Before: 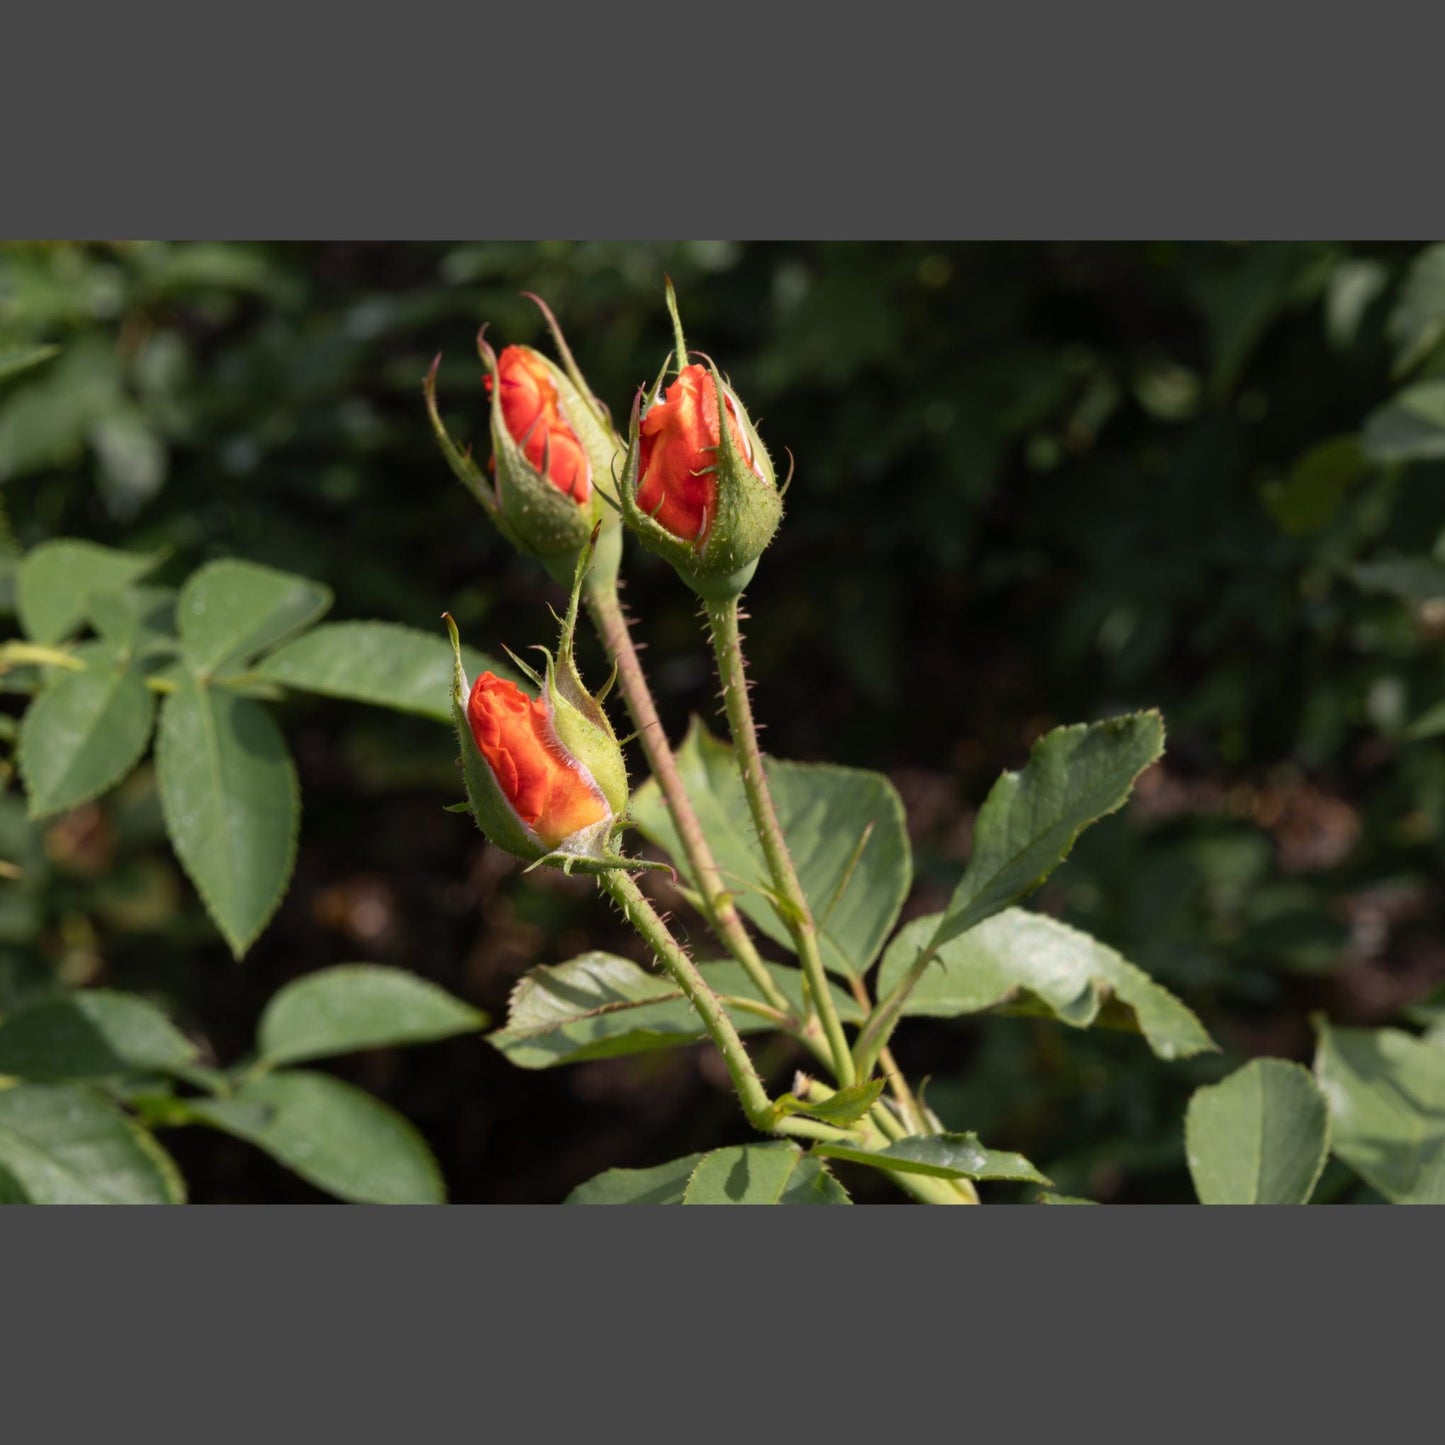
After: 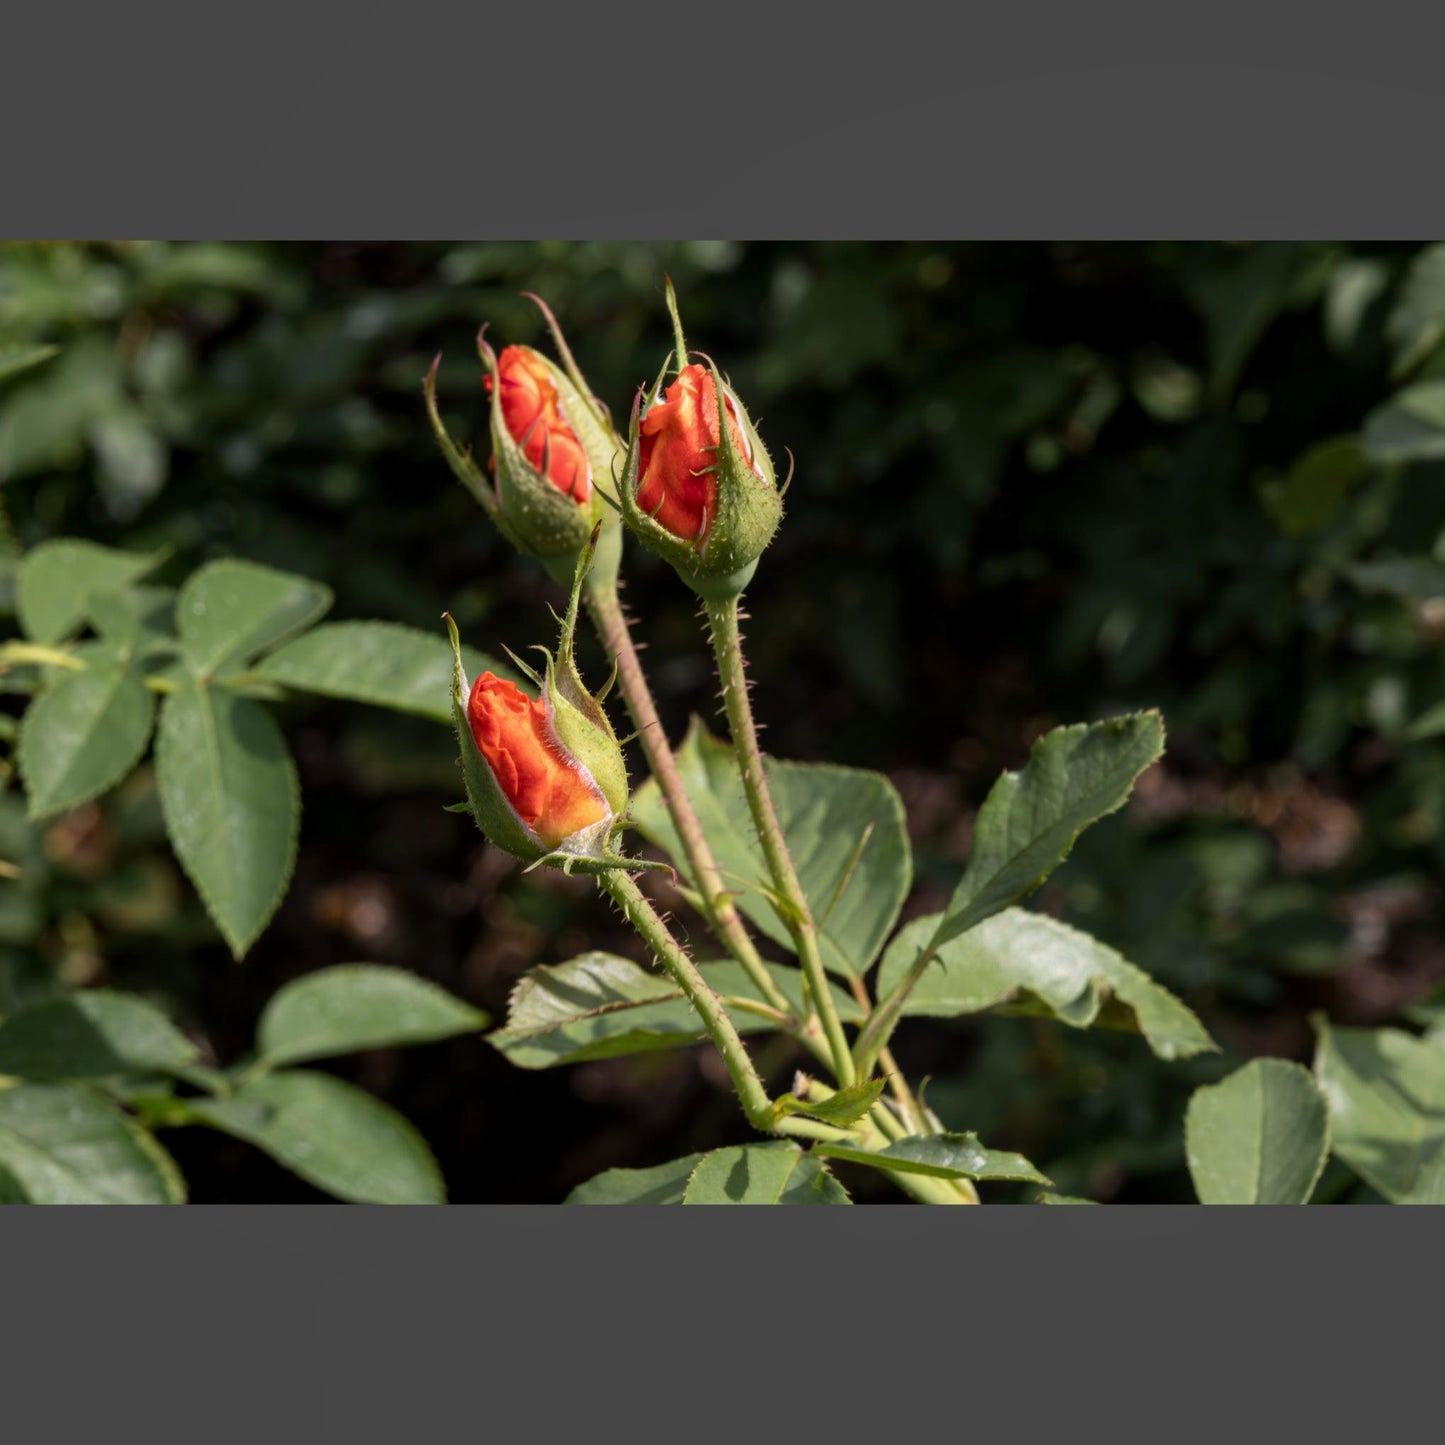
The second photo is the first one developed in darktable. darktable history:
local contrast: on, module defaults
bloom: size 13.65%, threshold 98.39%, strength 4.82%
exposure: exposure -0.048 EV, compensate highlight preservation false
